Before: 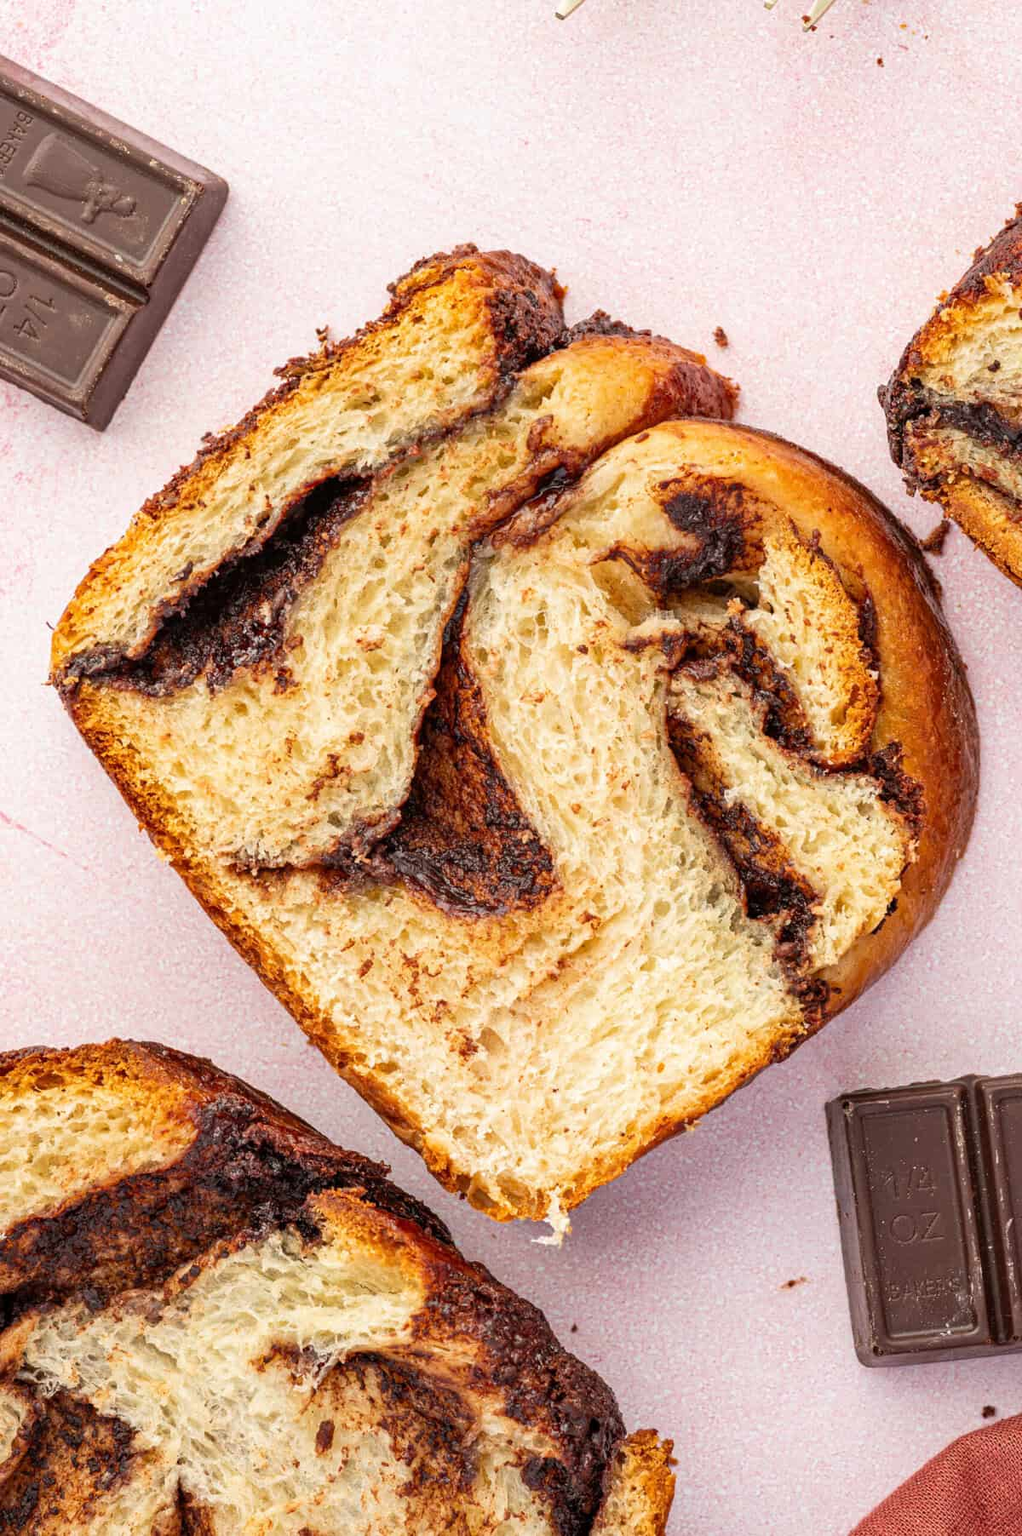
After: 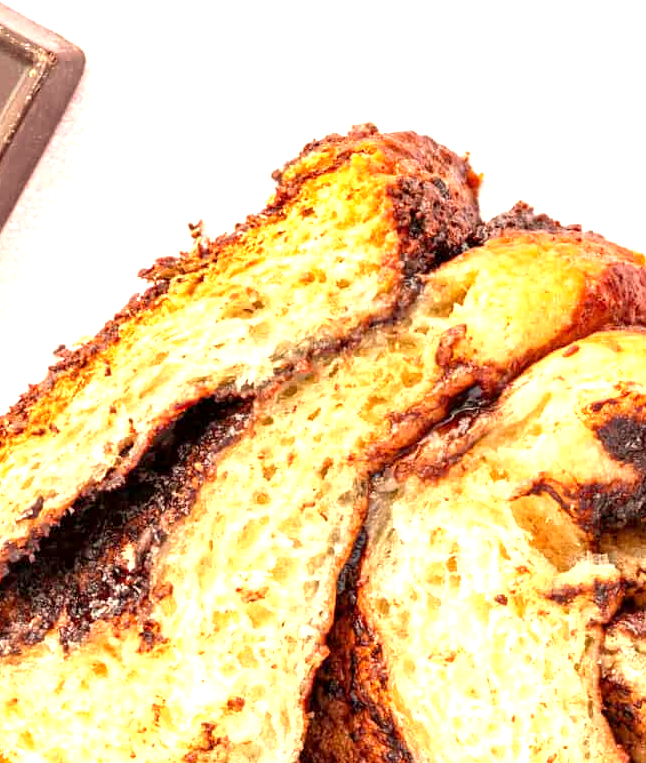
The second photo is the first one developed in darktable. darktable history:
white balance: red 1.045, blue 0.932
crop: left 15.306%, top 9.065%, right 30.789%, bottom 48.638%
exposure: black level correction 0.001, exposure 1 EV, compensate highlight preservation false
